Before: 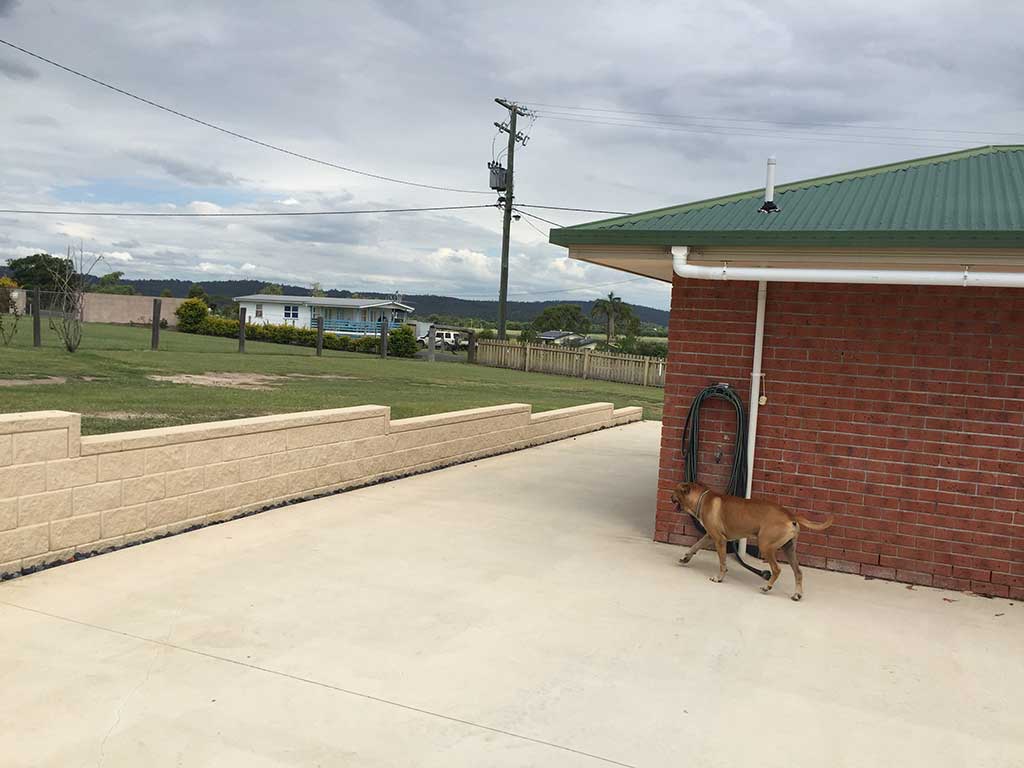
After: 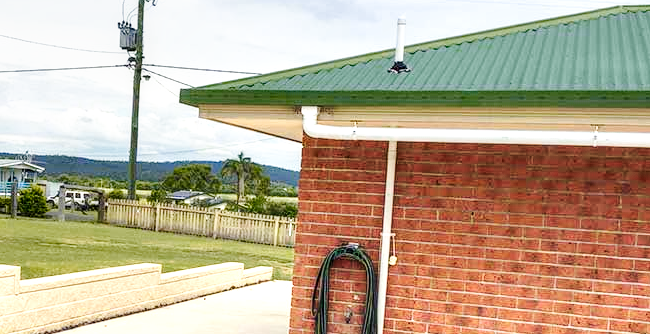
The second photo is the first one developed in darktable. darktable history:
crop: left 36.168%, top 18.312%, right 0.35%, bottom 38.125%
exposure: exposure 0.299 EV, compensate highlight preservation false
velvia: on, module defaults
shadows and highlights: shadows 25.31, highlights -26.21
local contrast: detail 150%
base curve: curves: ch0 [(0, 0) (0.025, 0.046) (0.112, 0.277) (0.467, 0.74) (0.814, 0.929) (1, 0.942)], preserve colors none
color zones: curves: ch0 [(0.099, 0.624) (0.257, 0.596) (0.384, 0.376) (0.529, 0.492) (0.697, 0.564) (0.768, 0.532) (0.908, 0.644)]; ch1 [(0.112, 0.564) (0.254, 0.612) (0.432, 0.676) (0.592, 0.456) (0.743, 0.684) (0.888, 0.536)]; ch2 [(0.25, 0.5) (0.469, 0.36) (0.75, 0.5)]
